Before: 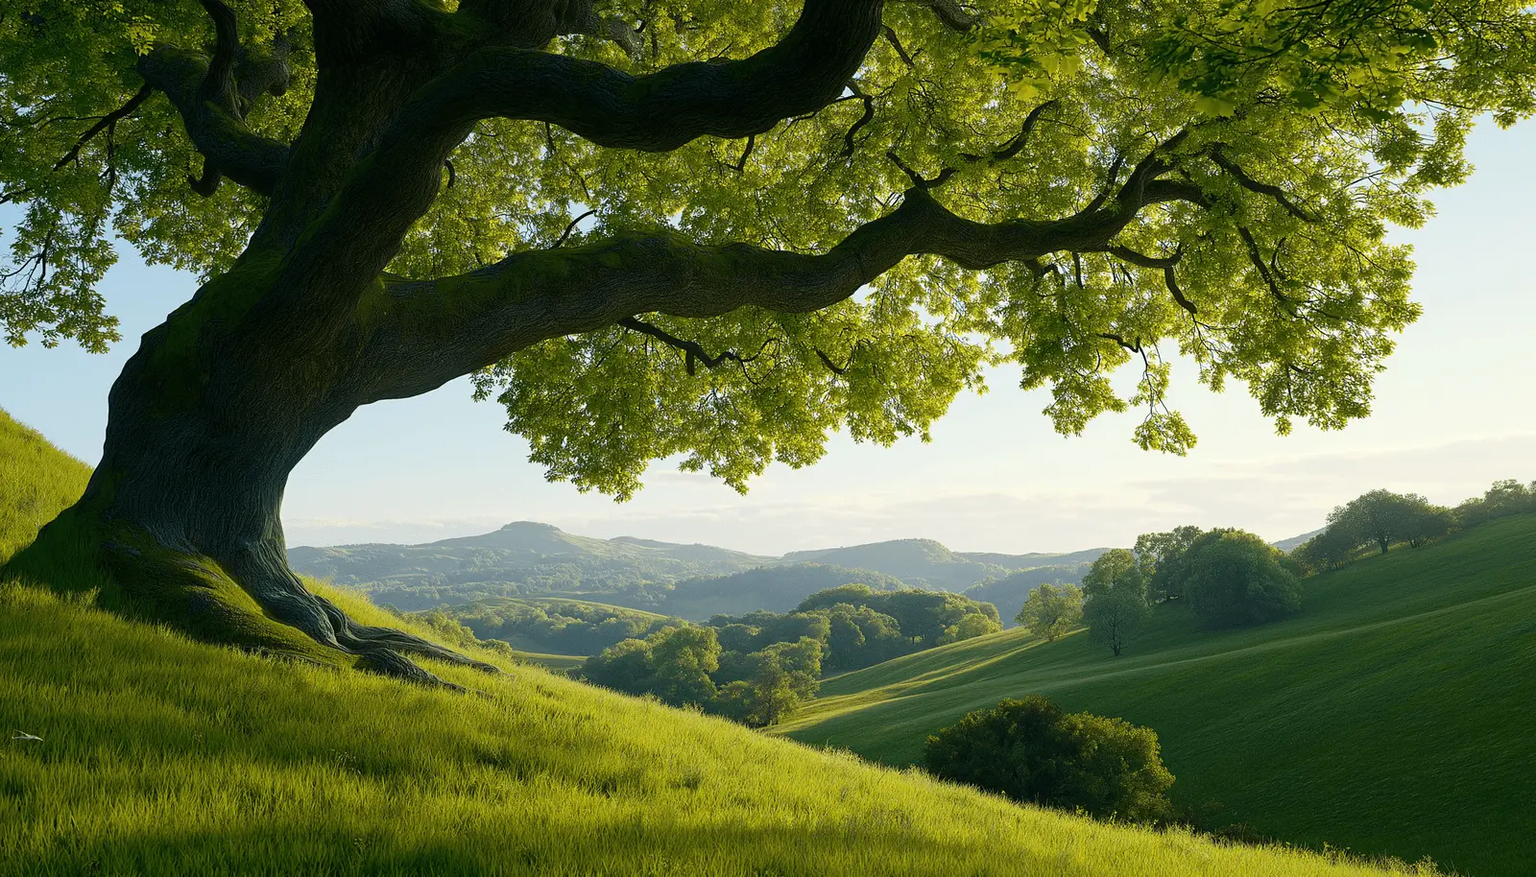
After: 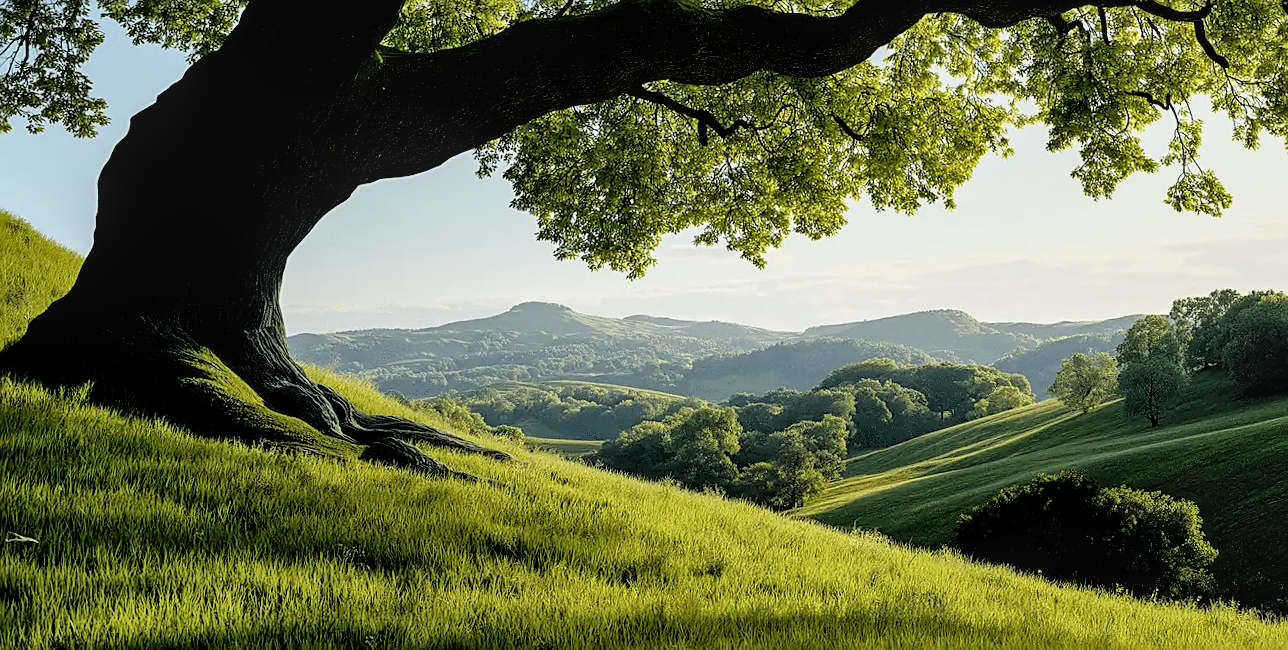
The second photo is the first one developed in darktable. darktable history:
filmic rgb: black relative exposure -3.72 EV, white relative exposure 2.77 EV, dynamic range scaling -5.32%, hardness 3.03
rotate and perspective: rotation -1.42°, crop left 0.016, crop right 0.984, crop top 0.035, crop bottom 0.965
crop: top 26.531%, right 17.959%
local contrast: on, module defaults
exposure: black level correction 0.002, compensate highlight preservation false
shadows and highlights: soften with gaussian
sharpen: on, module defaults
